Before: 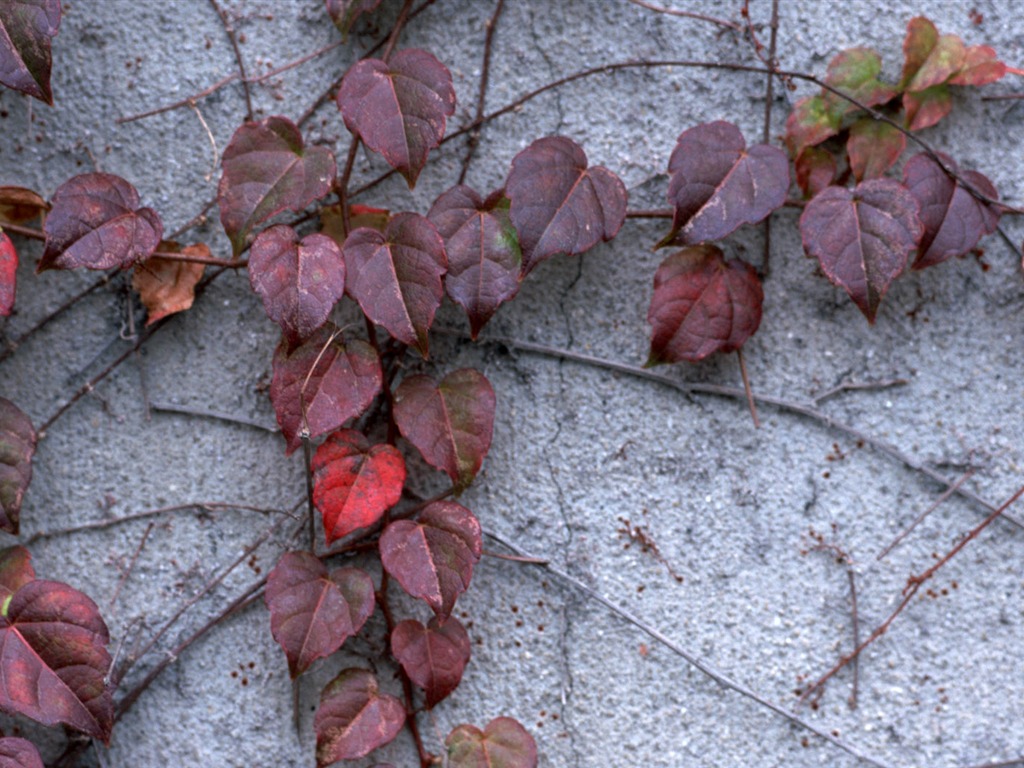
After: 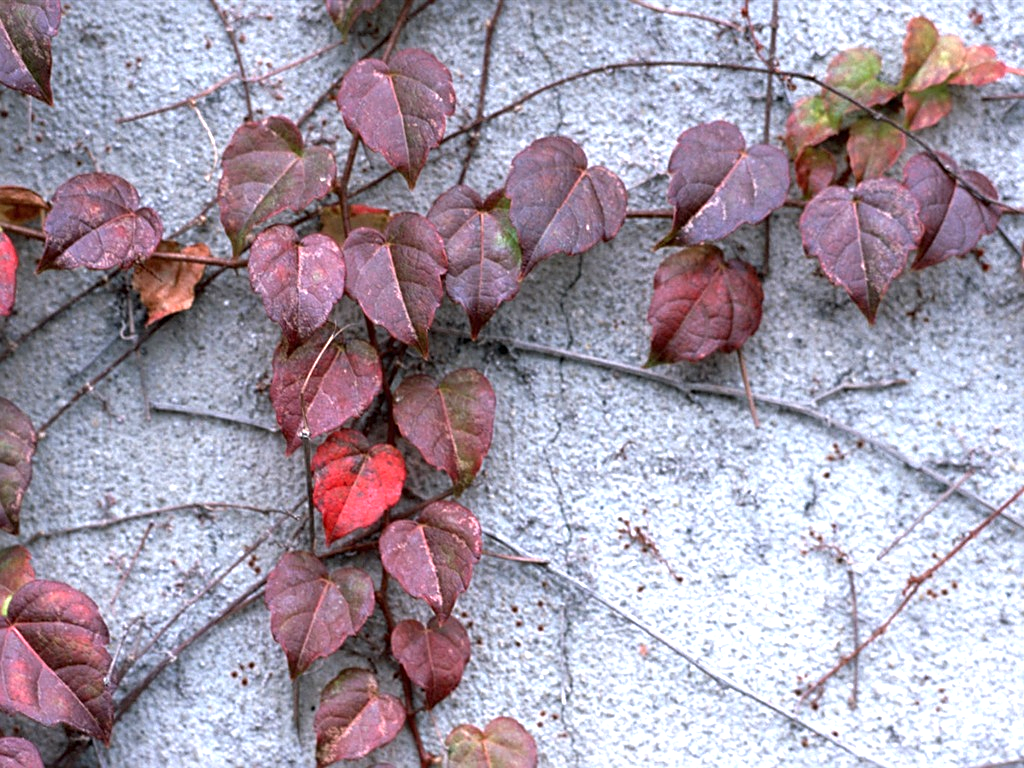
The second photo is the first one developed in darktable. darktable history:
sharpen: on, module defaults
exposure: black level correction -0.001, exposure 0.9 EV, compensate exposure bias true, compensate highlight preservation false
